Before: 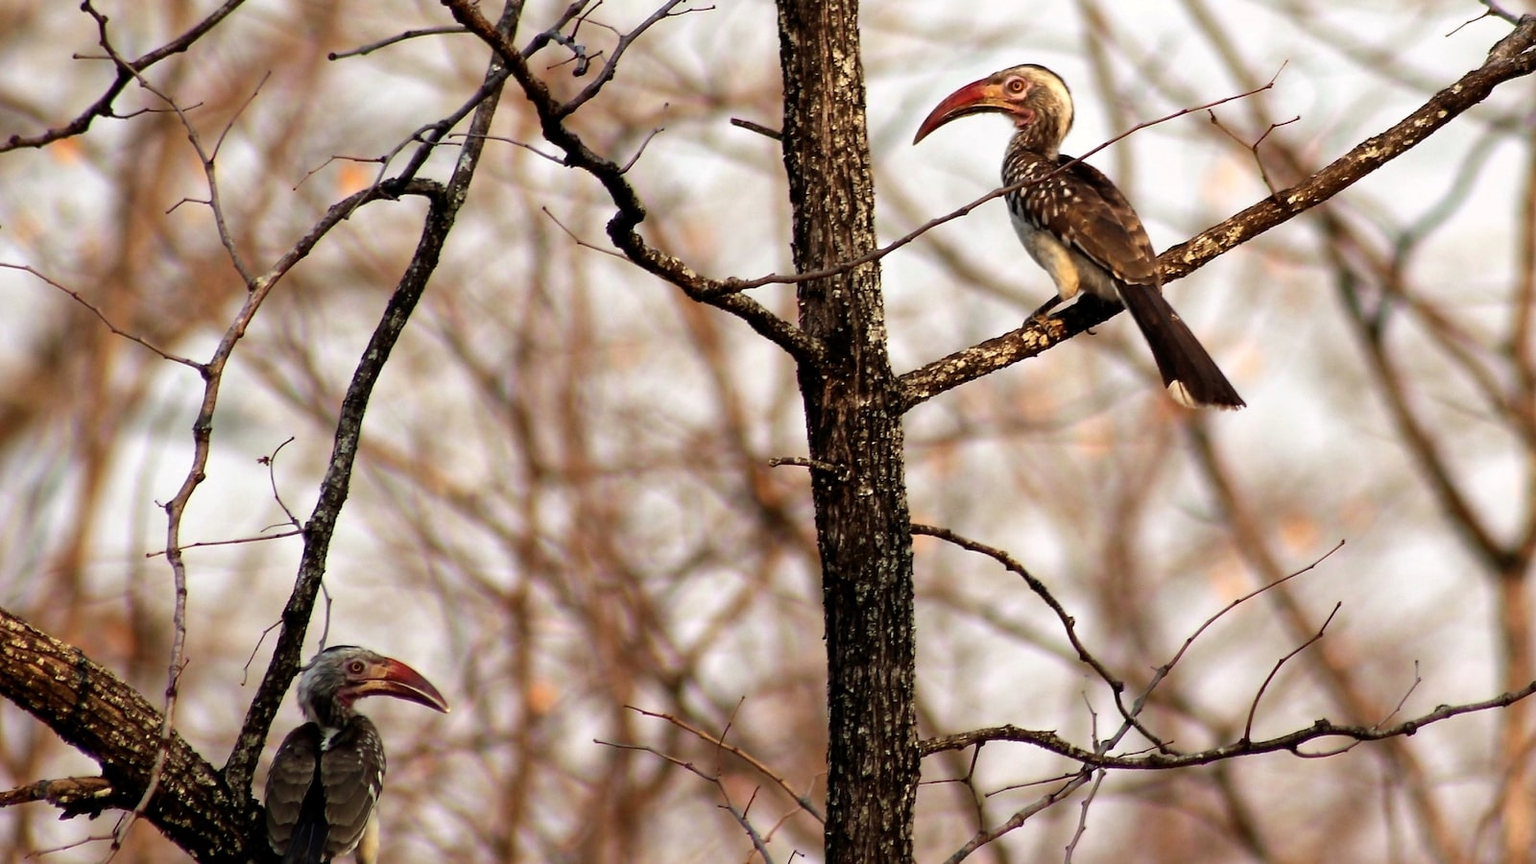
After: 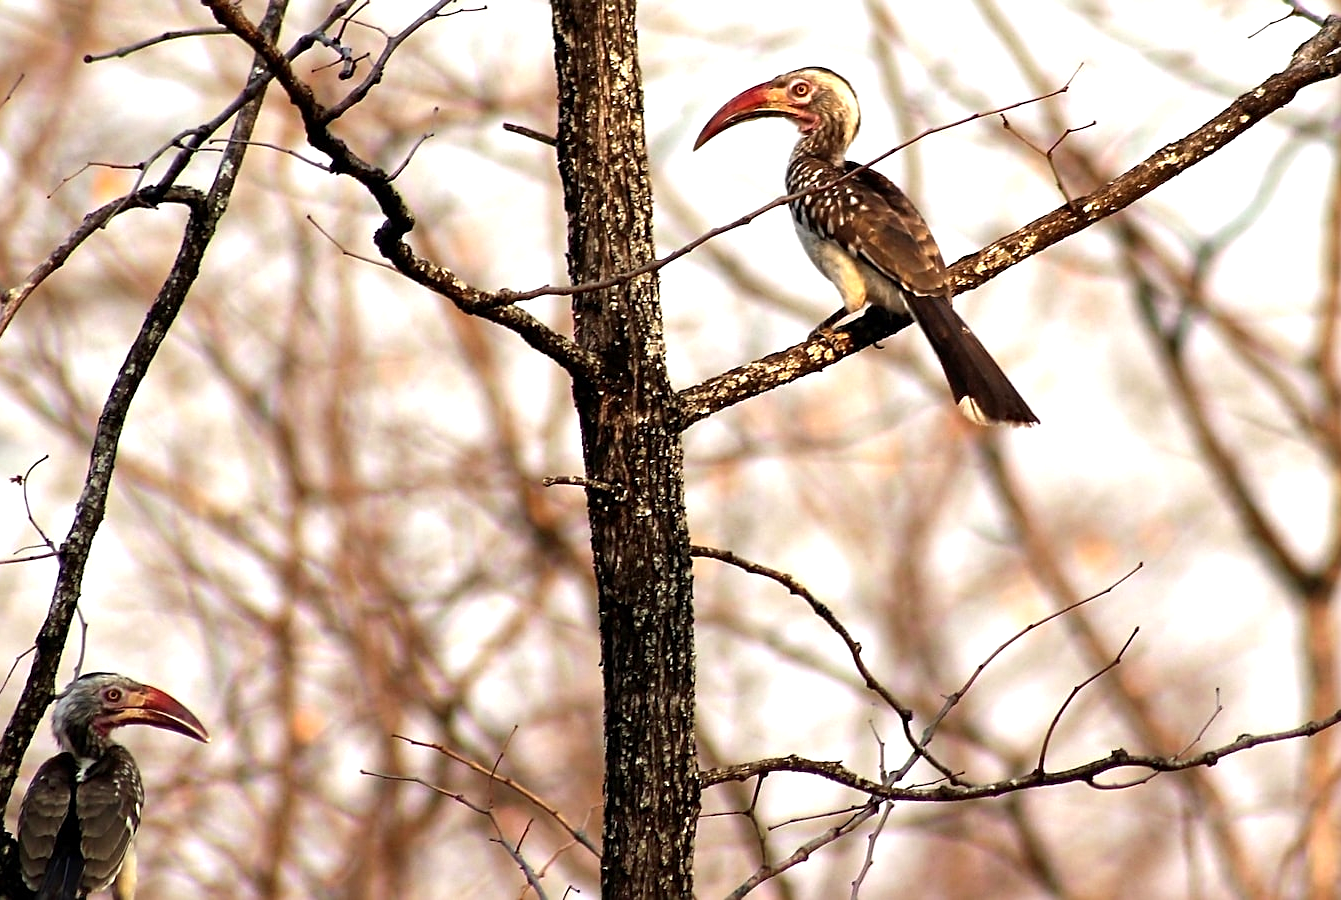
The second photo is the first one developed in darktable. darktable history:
exposure: exposure 0.6 EV, compensate highlight preservation false
crop: left 16.145%
sharpen: on, module defaults
